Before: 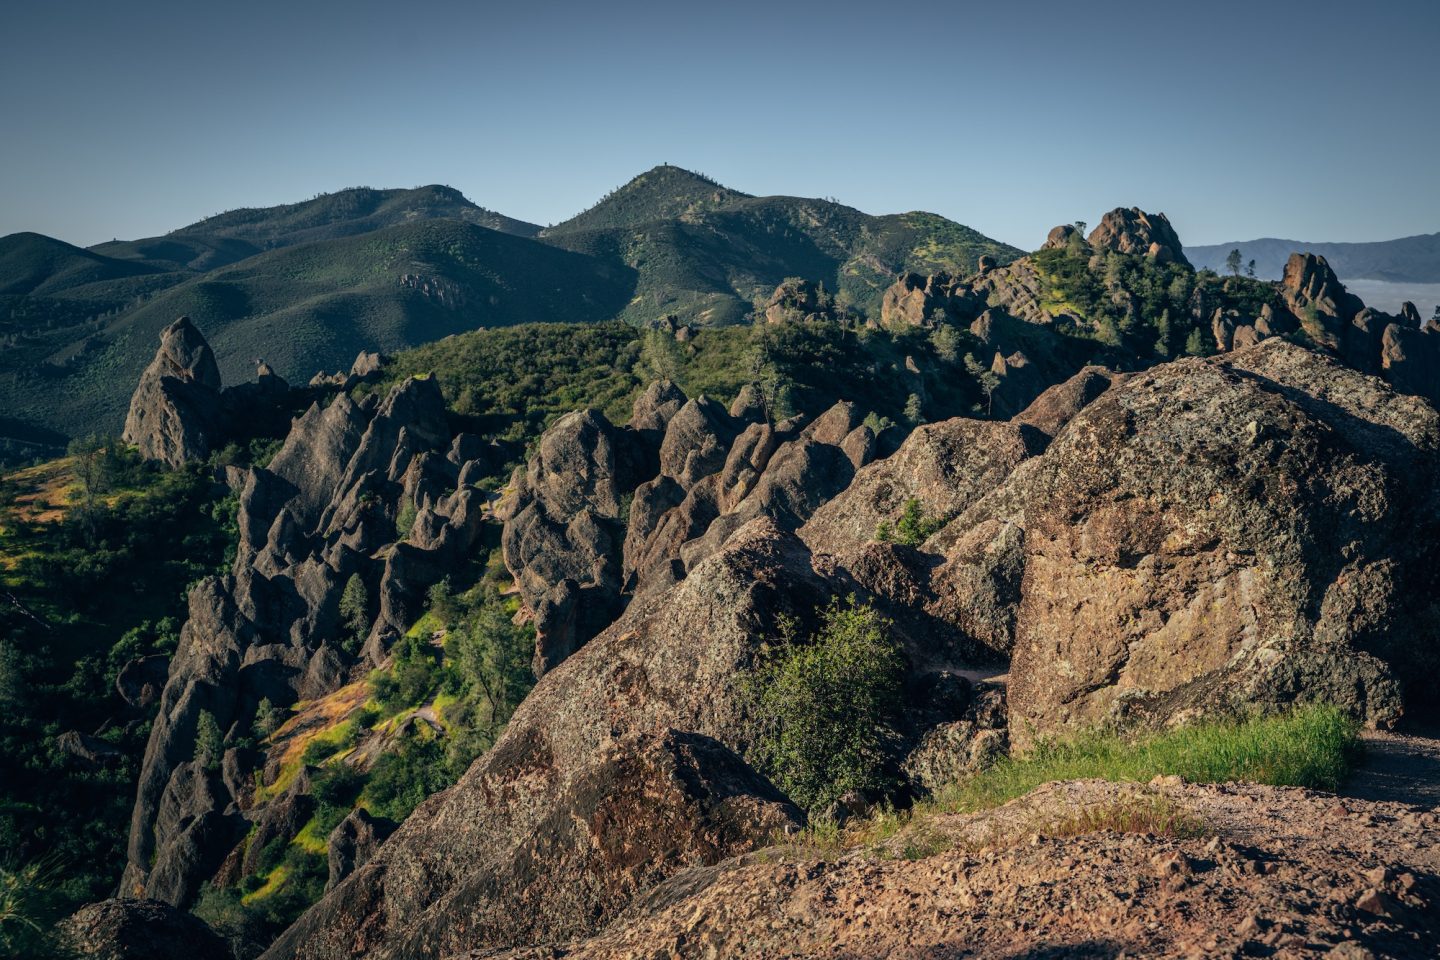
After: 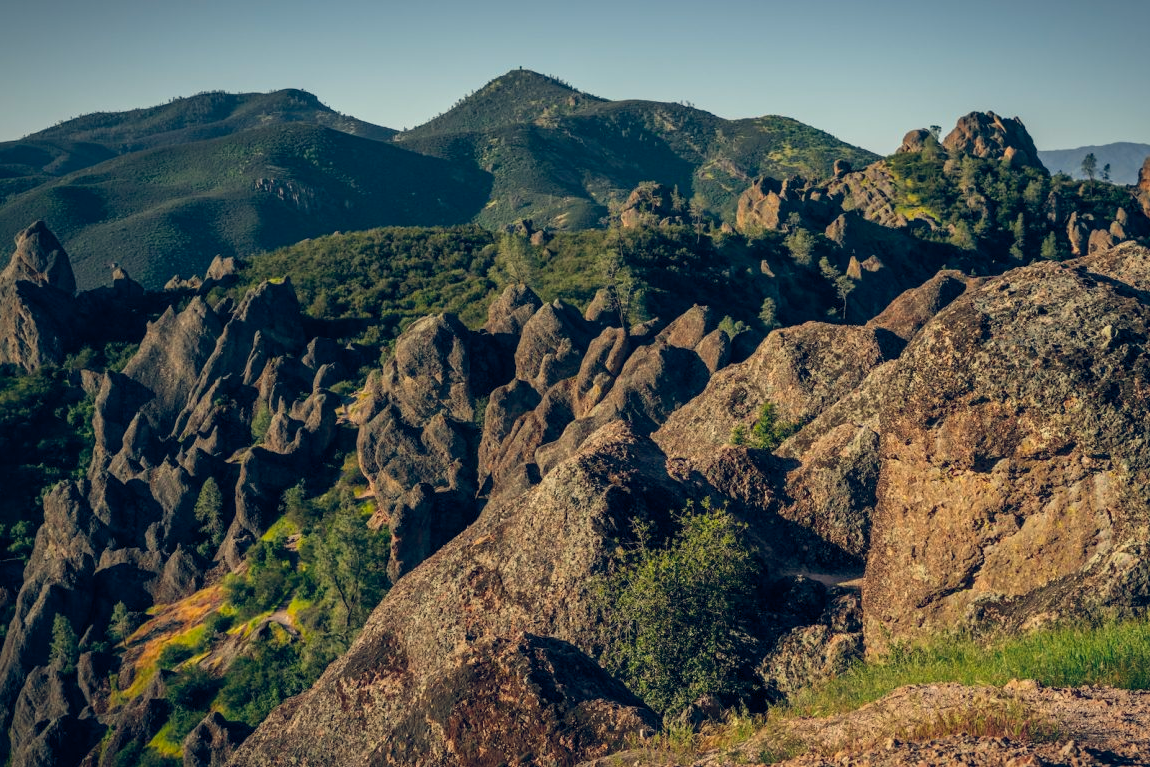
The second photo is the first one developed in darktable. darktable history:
white balance: red 1.029, blue 0.92
color balance rgb: shadows lift › hue 87.51°, highlights gain › chroma 0.68%, highlights gain › hue 55.1°, global offset › chroma 0.13%, global offset › hue 253.66°, linear chroma grading › global chroma 0.5%, perceptual saturation grading › global saturation 16.38%
crop and rotate: left 10.071%, top 10.071%, right 10.02%, bottom 10.02%
